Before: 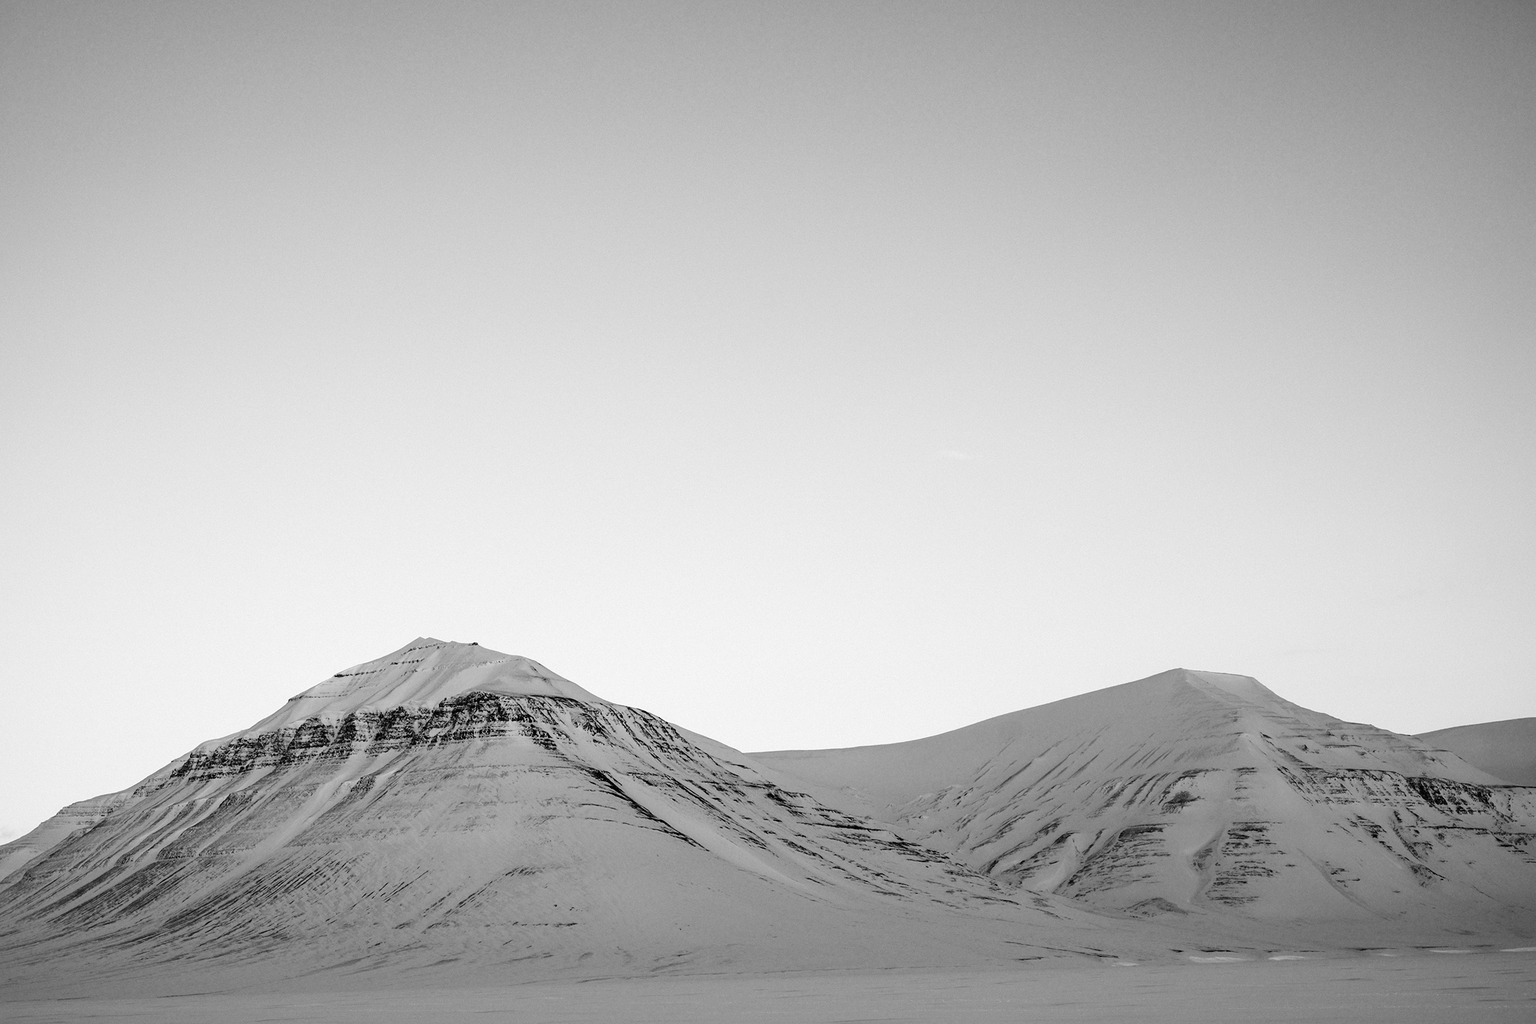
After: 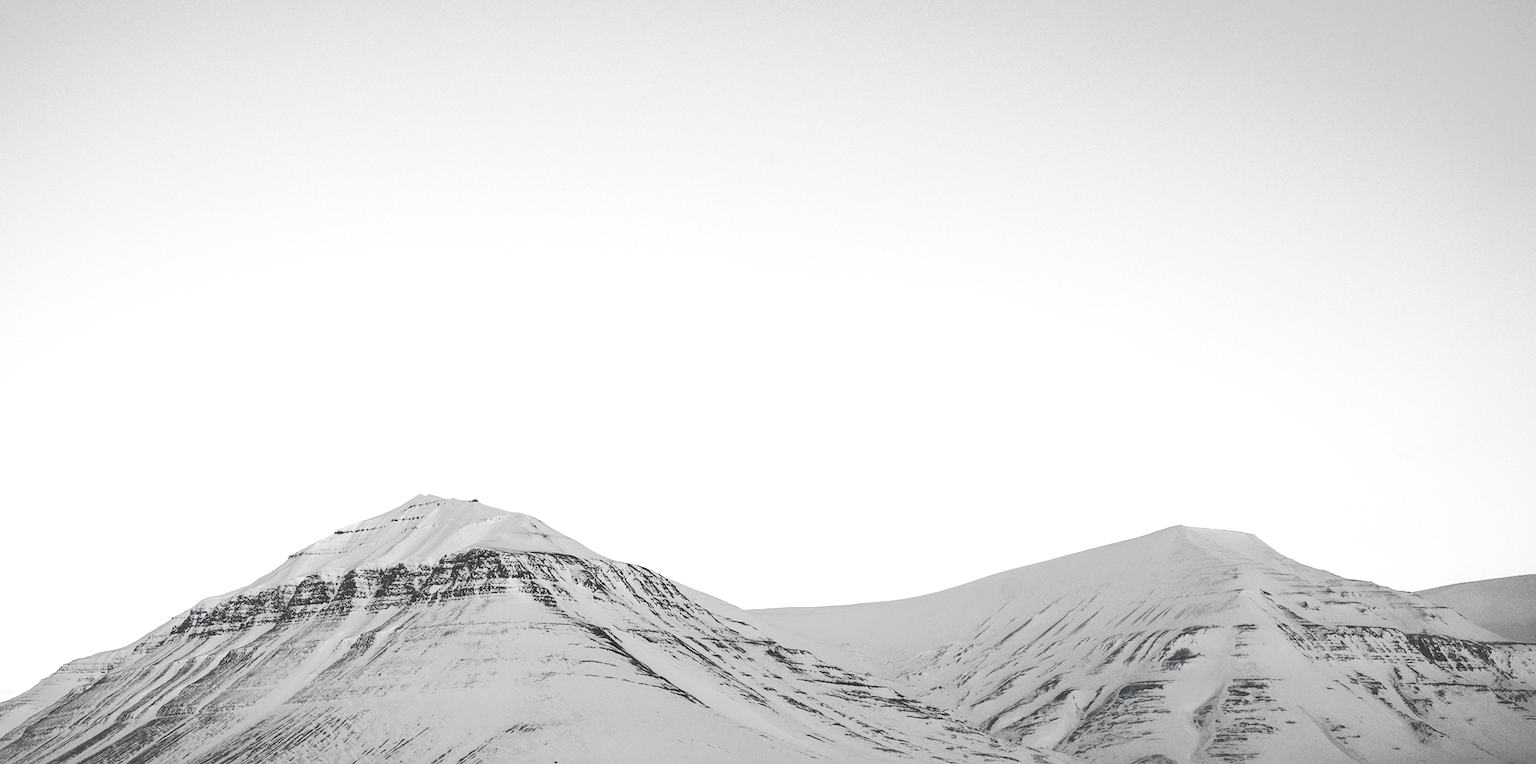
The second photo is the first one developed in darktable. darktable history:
tone curve: curves: ch0 [(0, 0) (0.003, 0.277) (0.011, 0.277) (0.025, 0.279) (0.044, 0.282) (0.069, 0.286) (0.1, 0.289) (0.136, 0.294) (0.177, 0.318) (0.224, 0.345) (0.277, 0.379) (0.335, 0.425) (0.399, 0.481) (0.468, 0.542) (0.543, 0.594) (0.623, 0.662) (0.709, 0.731) (0.801, 0.792) (0.898, 0.851) (1, 1)], color space Lab, independent channels, preserve colors none
crop: top 14.021%, bottom 11.289%
color zones: curves: ch0 [(0.018, 0.548) (0.197, 0.654) (0.425, 0.447) (0.605, 0.658) (0.732, 0.579)]; ch1 [(0.105, 0.531) (0.224, 0.531) (0.386, 0.39) (0.618, 0.456) (0.732, 0.456) (0.956, 0.421)]; ch2 [(0.039, 0.583) (0.215, 0.465) (0.399, 0.544) (0.465, 0.548) (0.614, 0.447) (0.724, 0.43) (0.882, 0.623) (0.956, 0.632)]
color balance rgb: shadows lift › chroma 2.042%, shadows lift › hue 249.21°, perceptual saturation grading › global saturation 27.195%, perceptual saturation grading › highlights -27.629%, perceptual saturation grading › mid-tones 15.527%, perceptual saturation grading › shadows 33.705%, perceptual brilliance grading › global brilliance -0.722%, perceptual brilliance grading › highlights -1.616%, perceptual brilliance grading › mid-tones -1.236%, perceptual brilliance grading › shadows -0.743%
exposure: black level correction 0, exposure 0.5 EV, compensate highlight preservation false
contrast brightness saturation: contrast 0.294
tone equalizer: smoothing diameter 24.9%, edges refinement/feathering 14.86, preserve details guided filter
